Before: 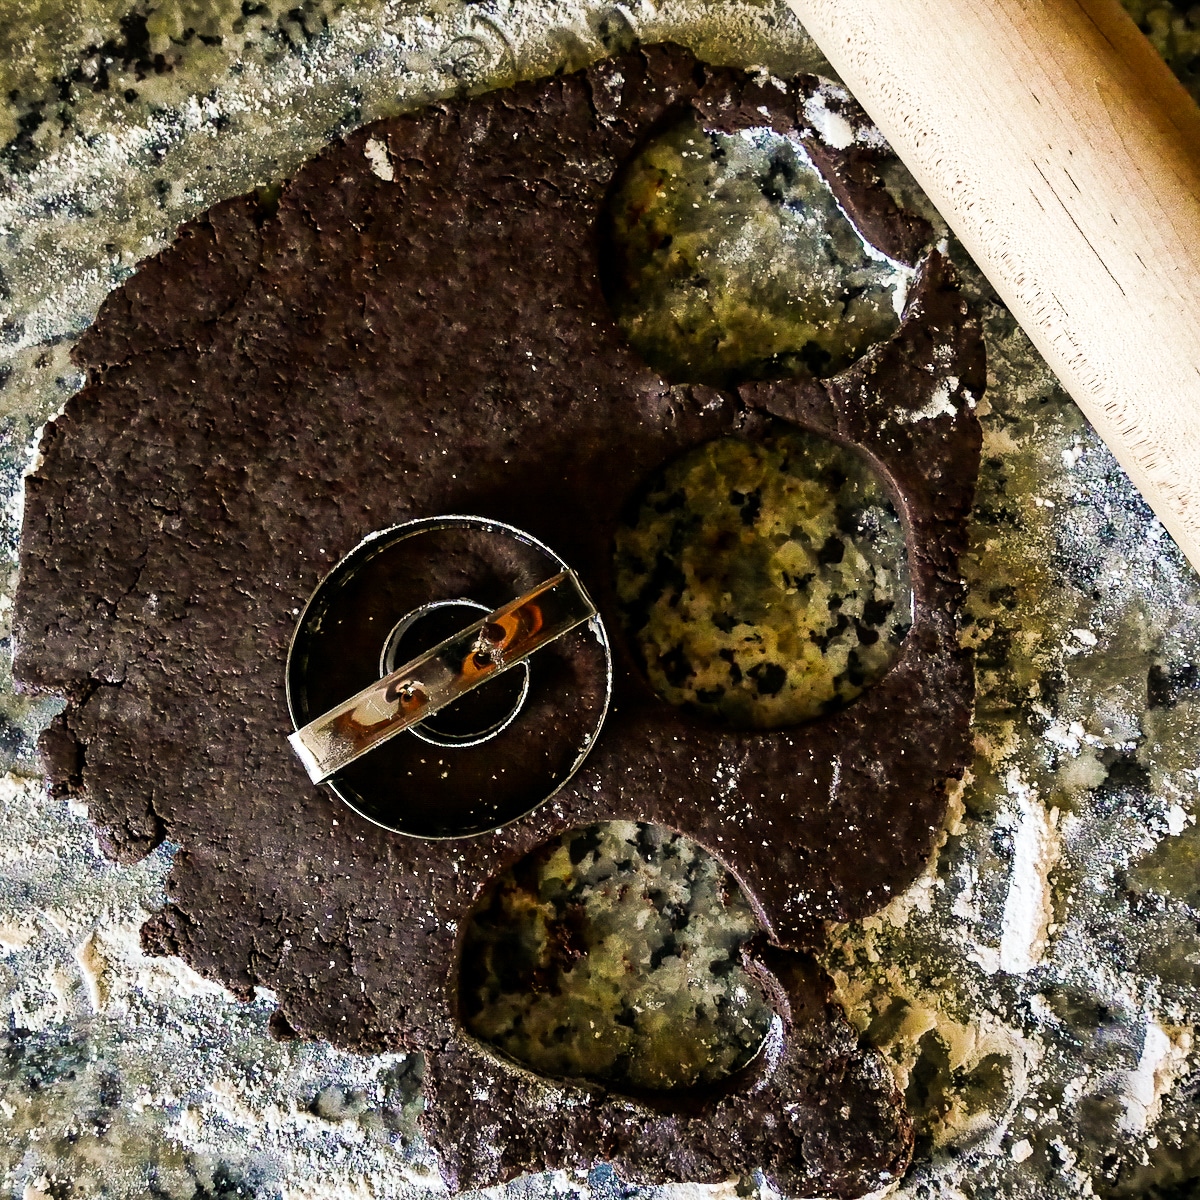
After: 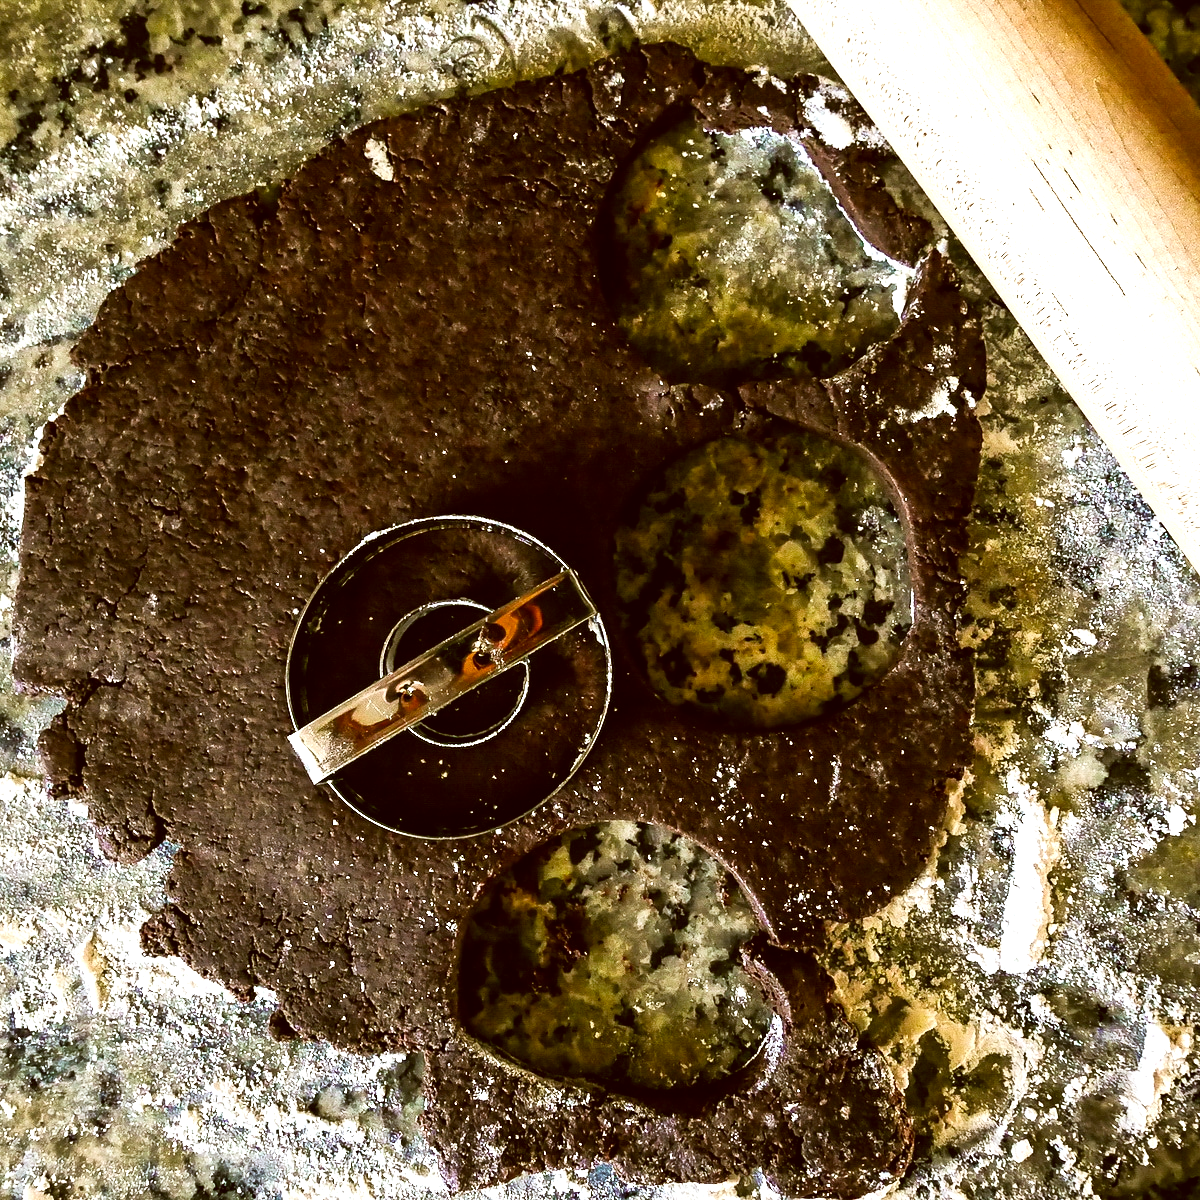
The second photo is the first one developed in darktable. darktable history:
exposure: exposure 0.475 EV, compensate exposure bias true, compensate highlight preservation false
color correction: highlights a* -0.528, highlights b* 0.18, shadows a* 4.4, shadows b* 20.07
